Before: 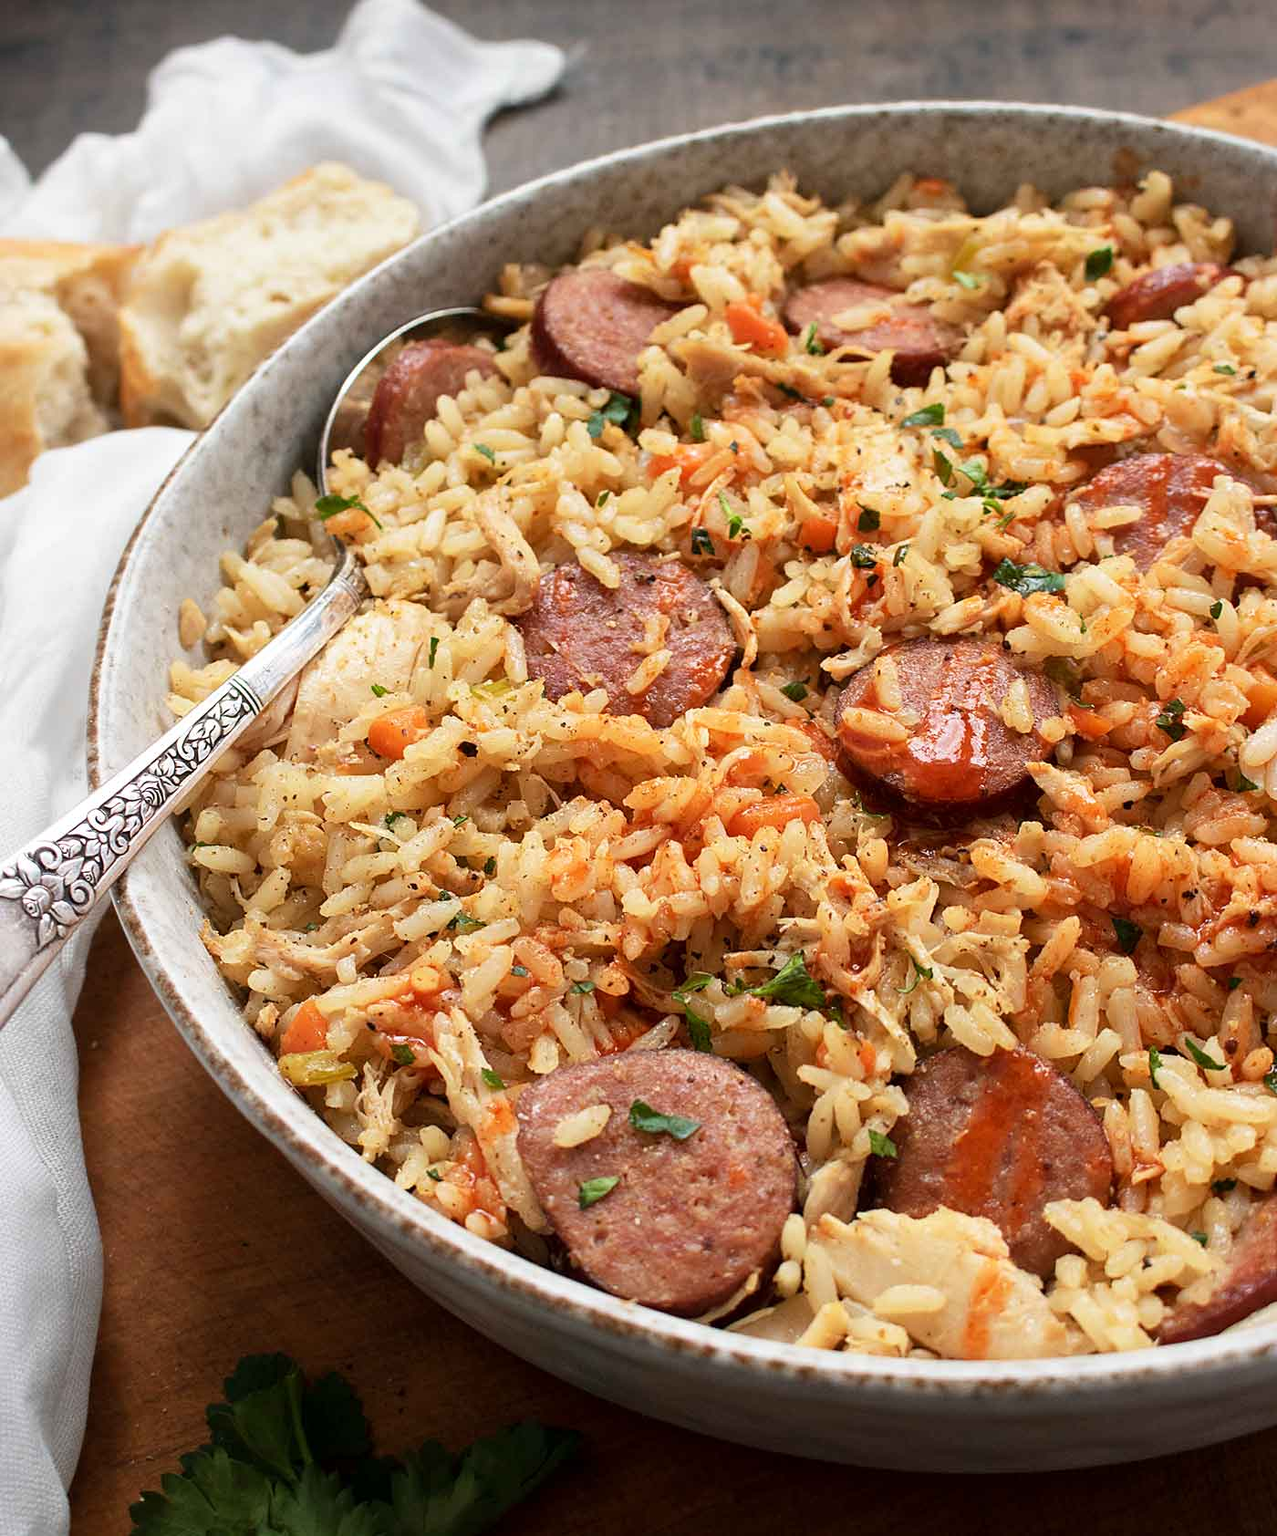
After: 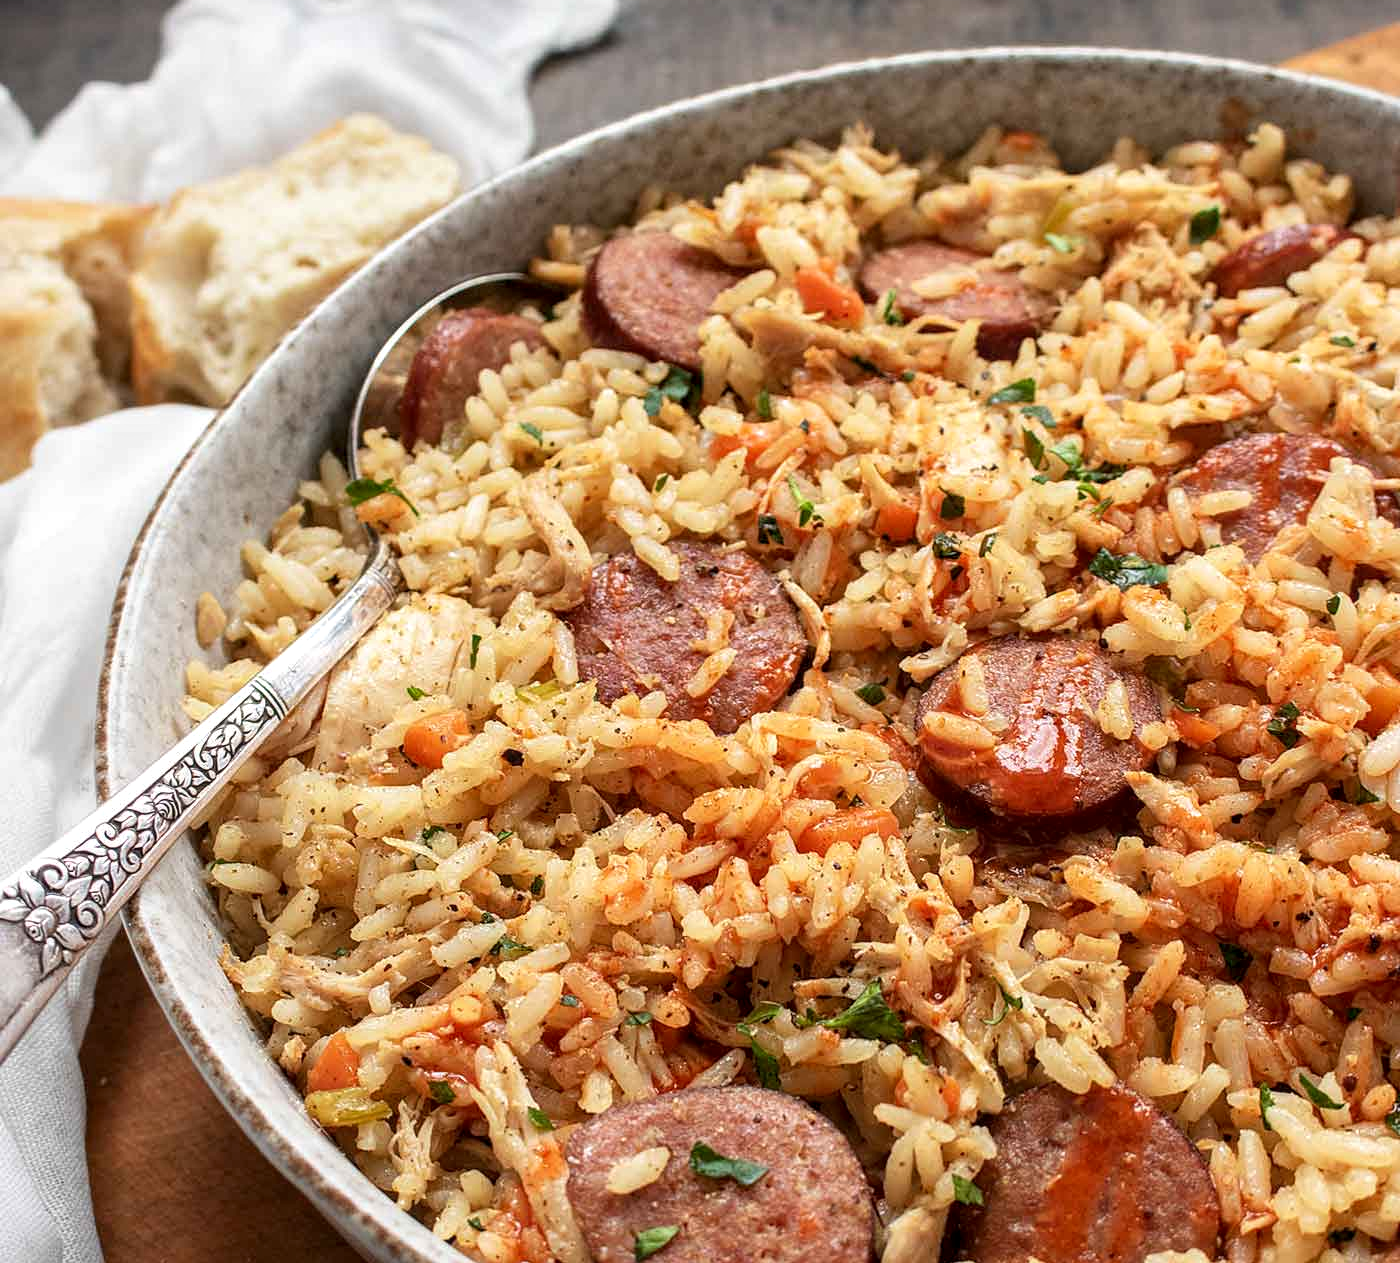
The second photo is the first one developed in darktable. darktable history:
local contrast: detail 130%
crop: top 3.857%, bottom 21.132%
